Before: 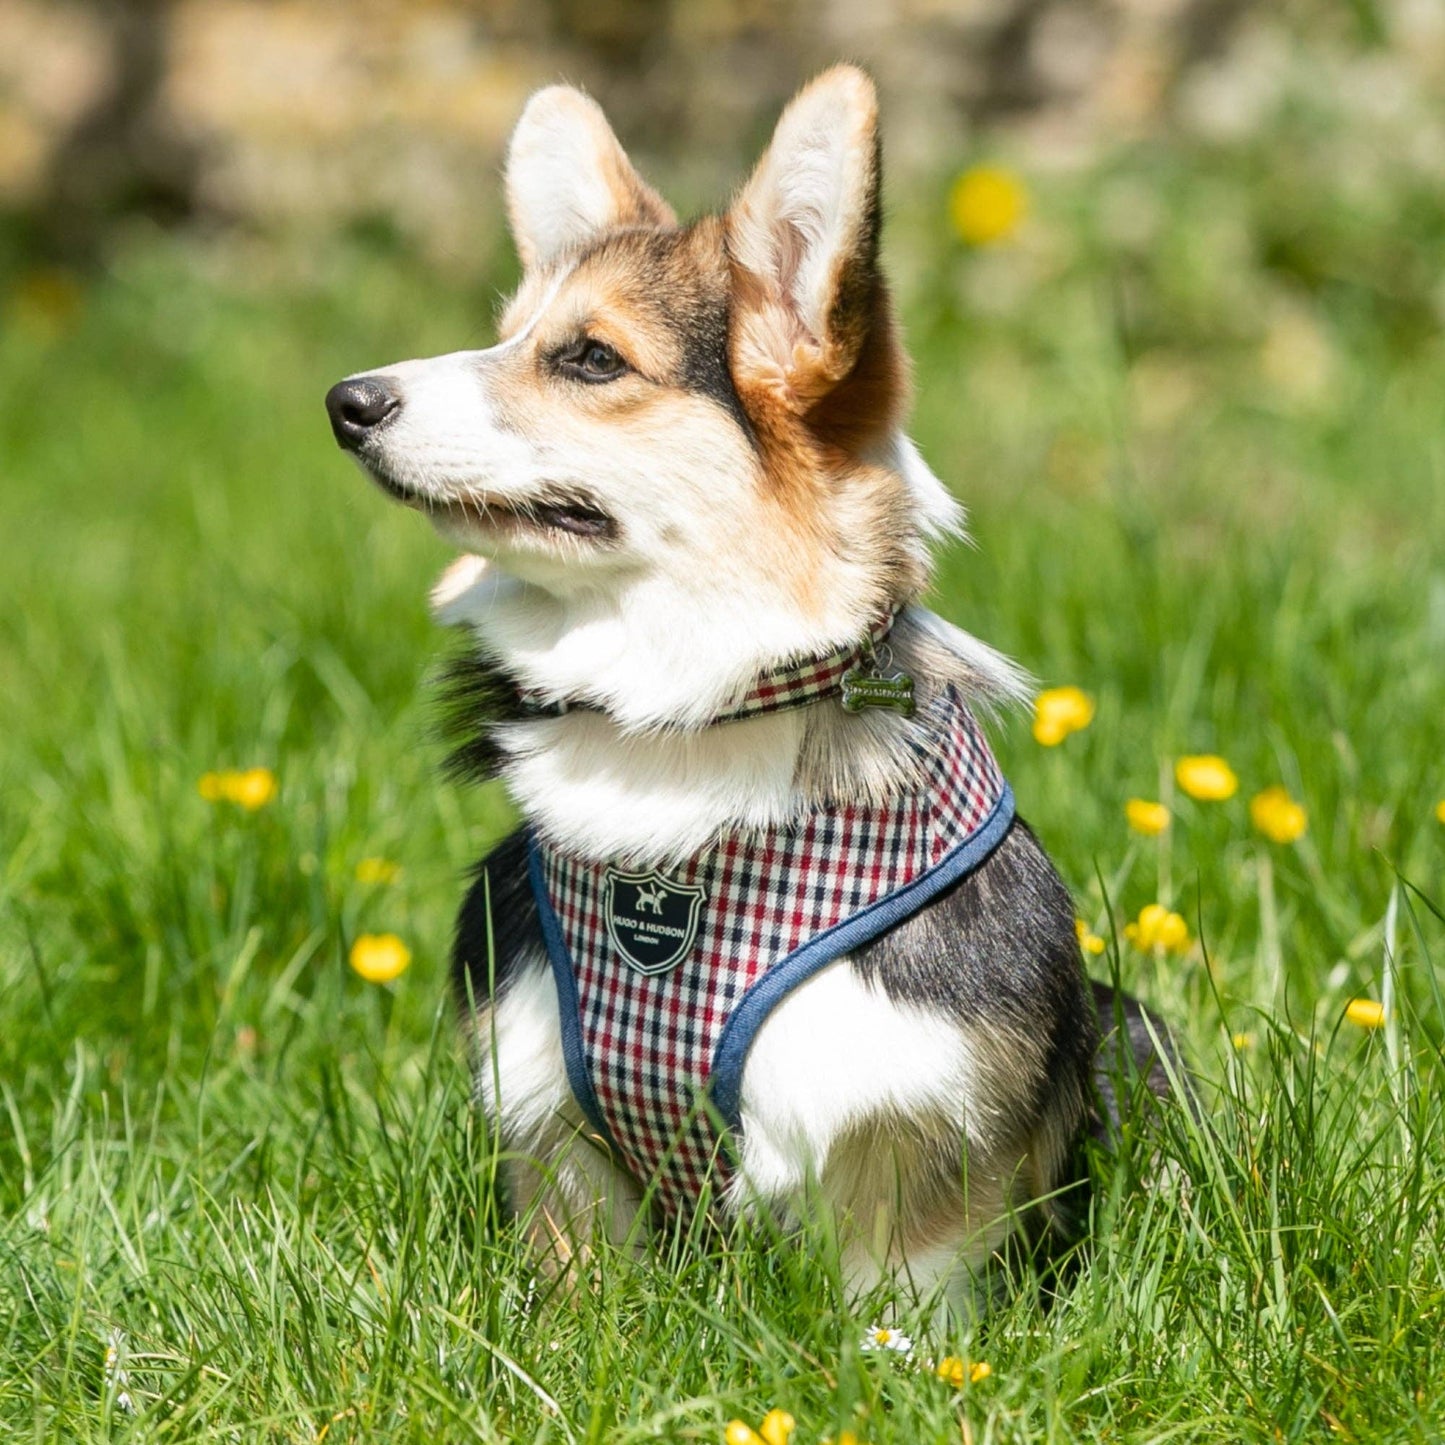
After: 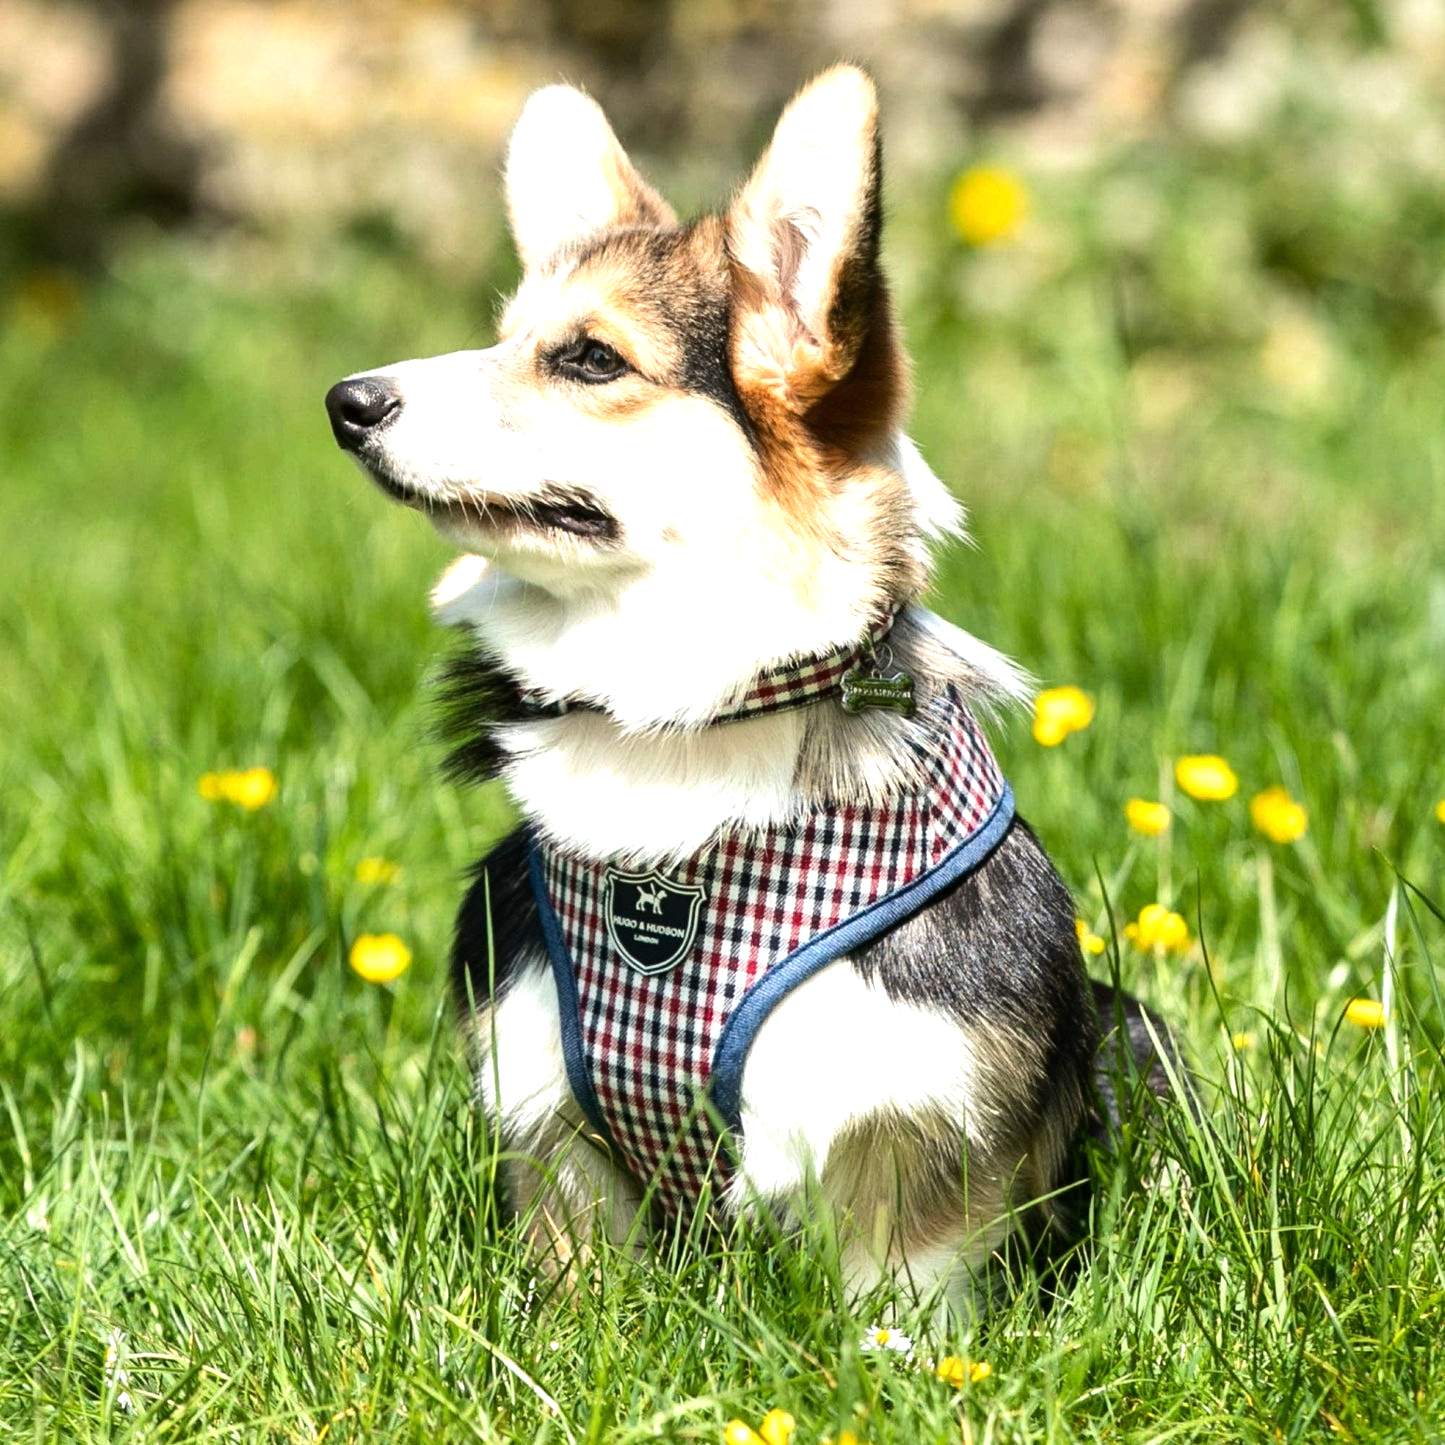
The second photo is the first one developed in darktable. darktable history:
tone equalizer: -8 EV -0.72 EV, -7 EV -0.727 EV, -6 EV -0.61 EV, -5 EV -0.404 EV, -3 EV 0.382 EV, -2 EV 0.6 EV, -1 EV 0.697 EV, +0 EV 0.728 EV, edges refinement/feathering 500, mask exposure compensation -1.57 EV, preserve details no
